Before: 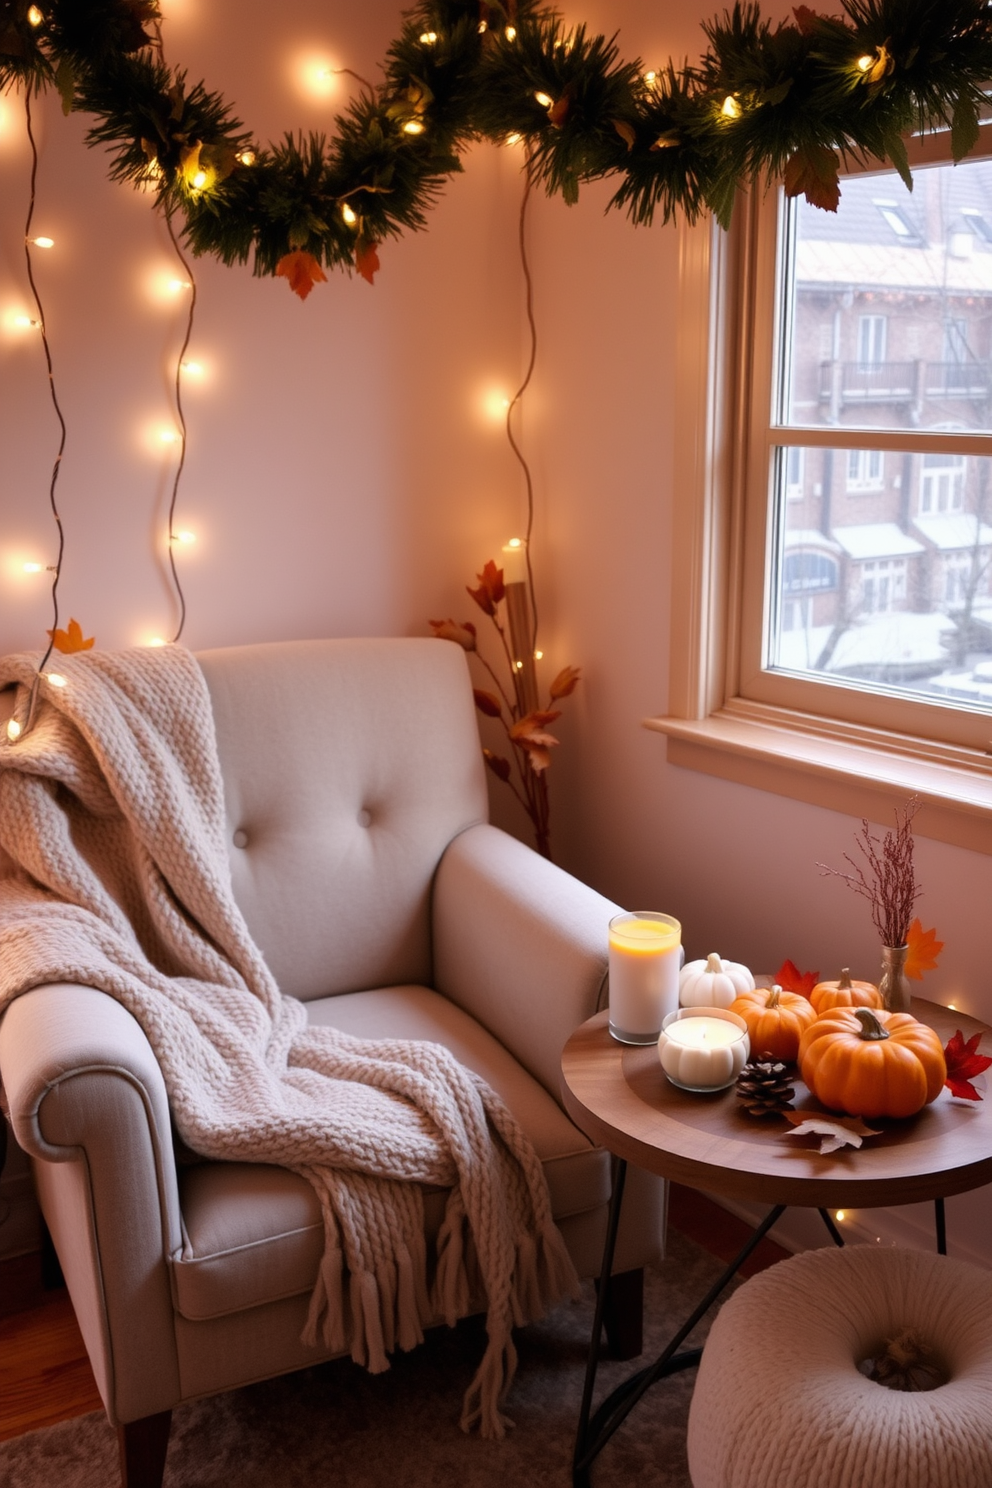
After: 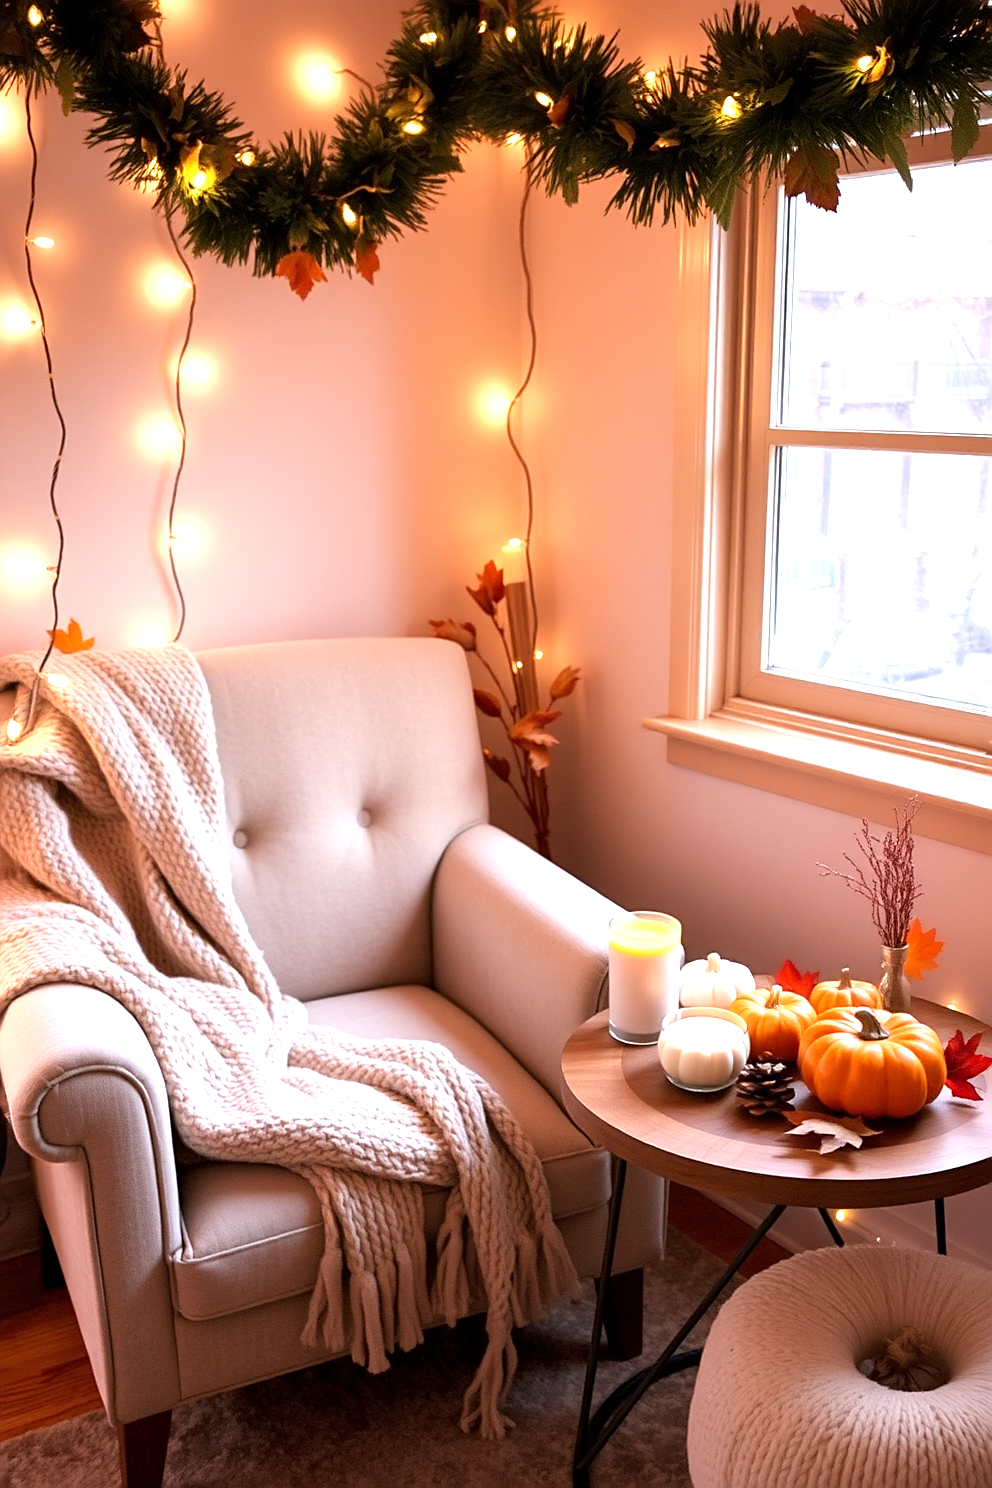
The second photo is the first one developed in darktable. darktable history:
exposure: black level correction 0.001, exposure 1.04 EV, compensate highlight preservation false
sharpen: on, module defaults
